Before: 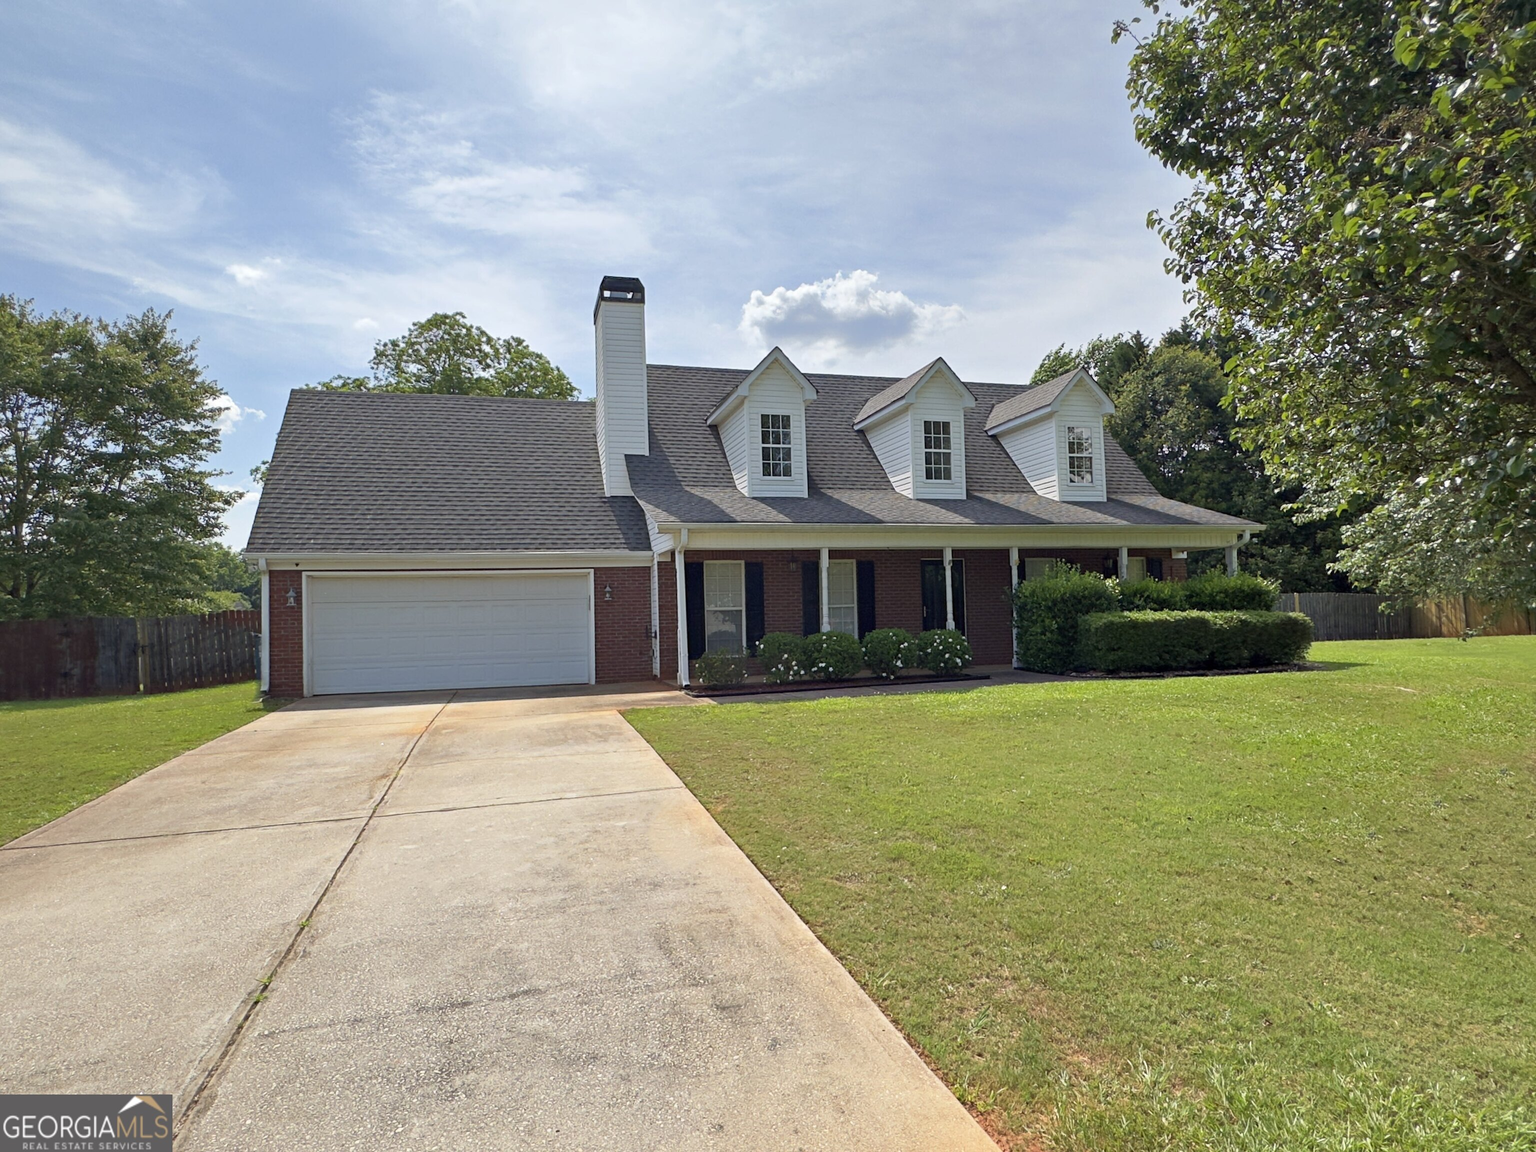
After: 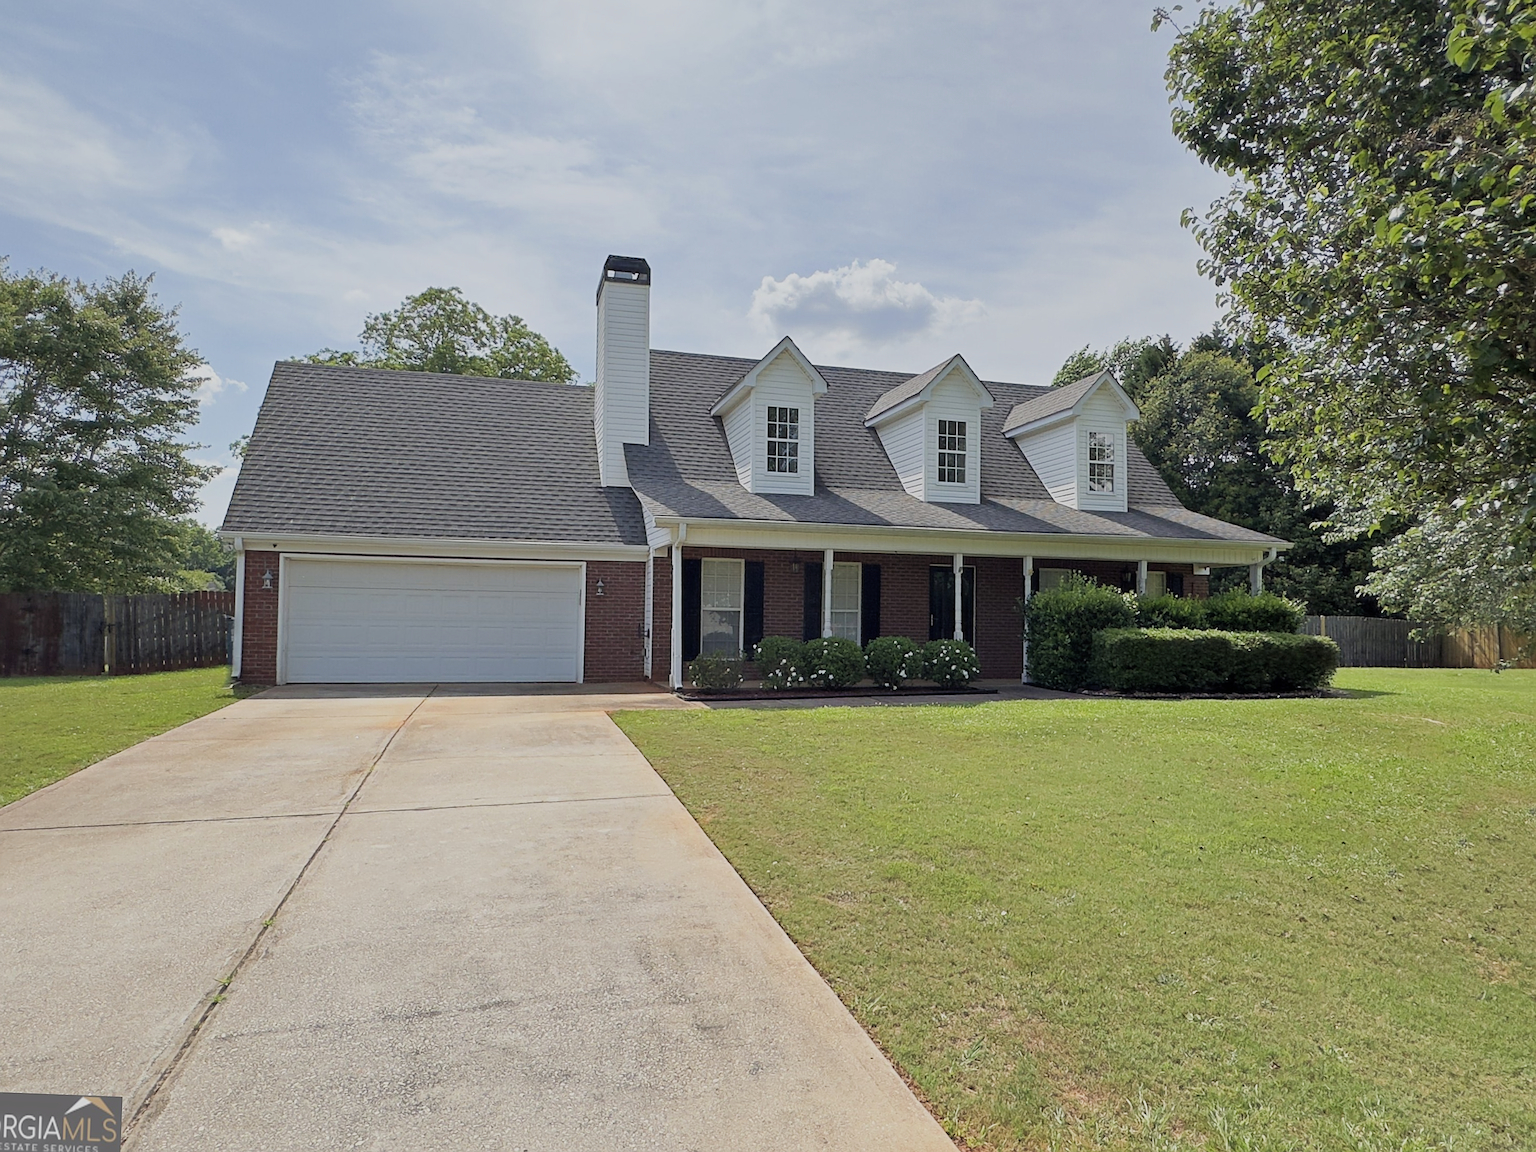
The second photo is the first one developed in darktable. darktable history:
crop and rotate: angle -2.21°
filmic rgb: black relative exposure -16 EV, white relative exposure 6.12 EV, hardness 5.24, iterations of high-quality reconstruction 0
sharpen: amount 0.496
haze removal: strength -0.1, compatibility mode true, adaptive false
exposure: exposure 0.082 EV, compensate exposure bias true, compensate highlight preservation false
